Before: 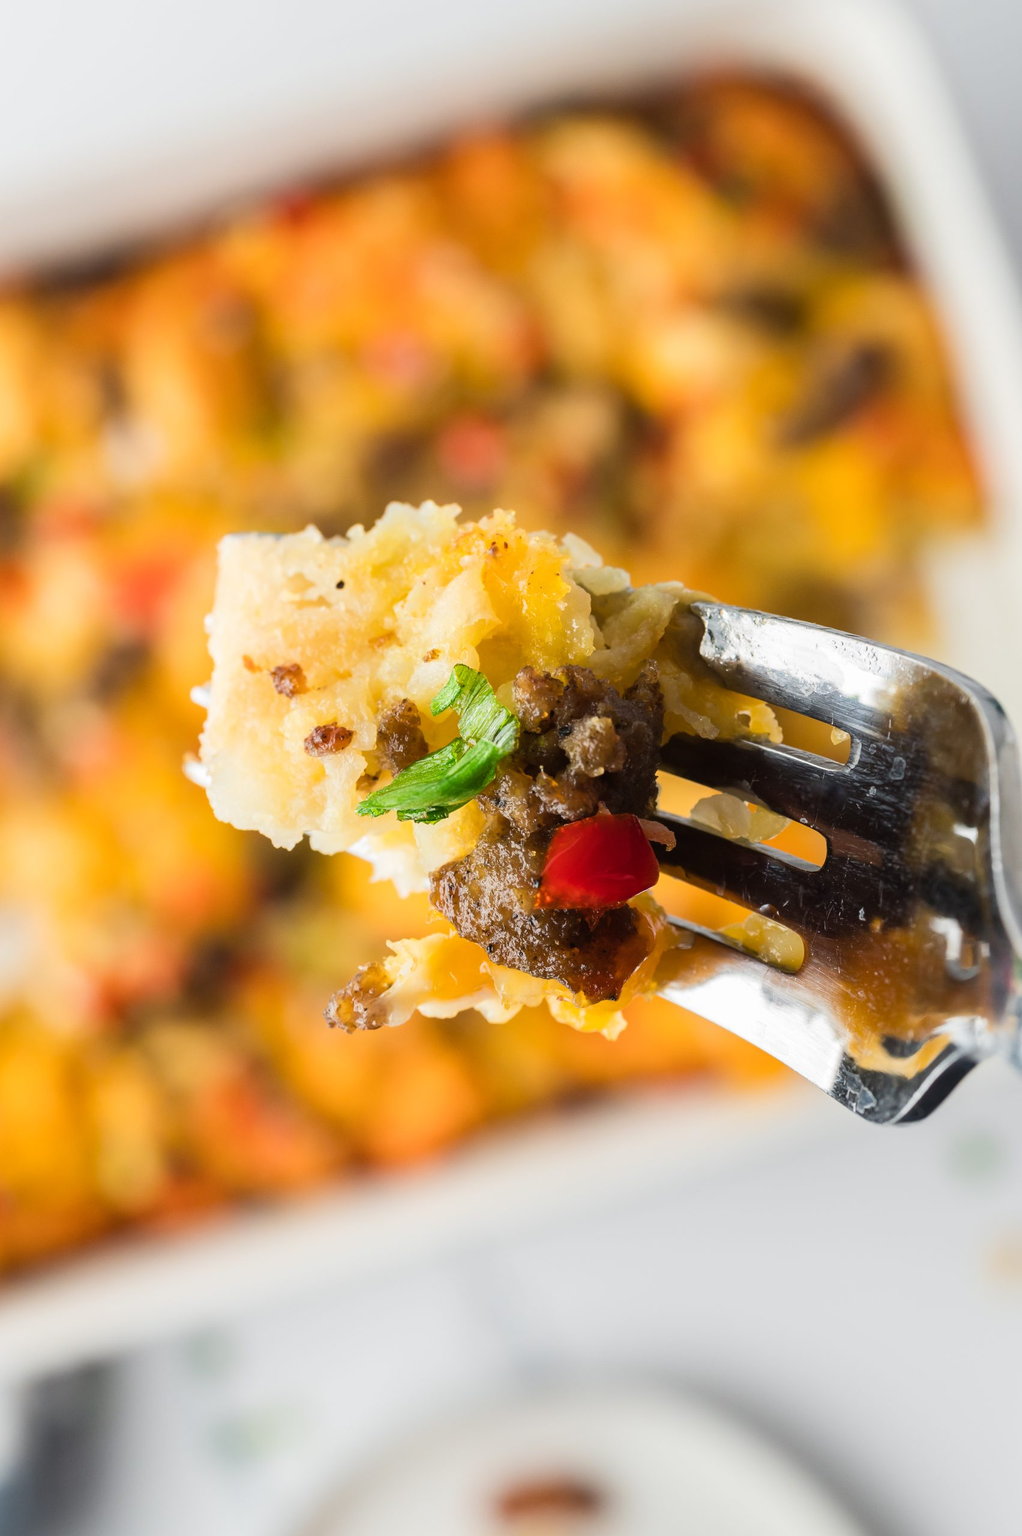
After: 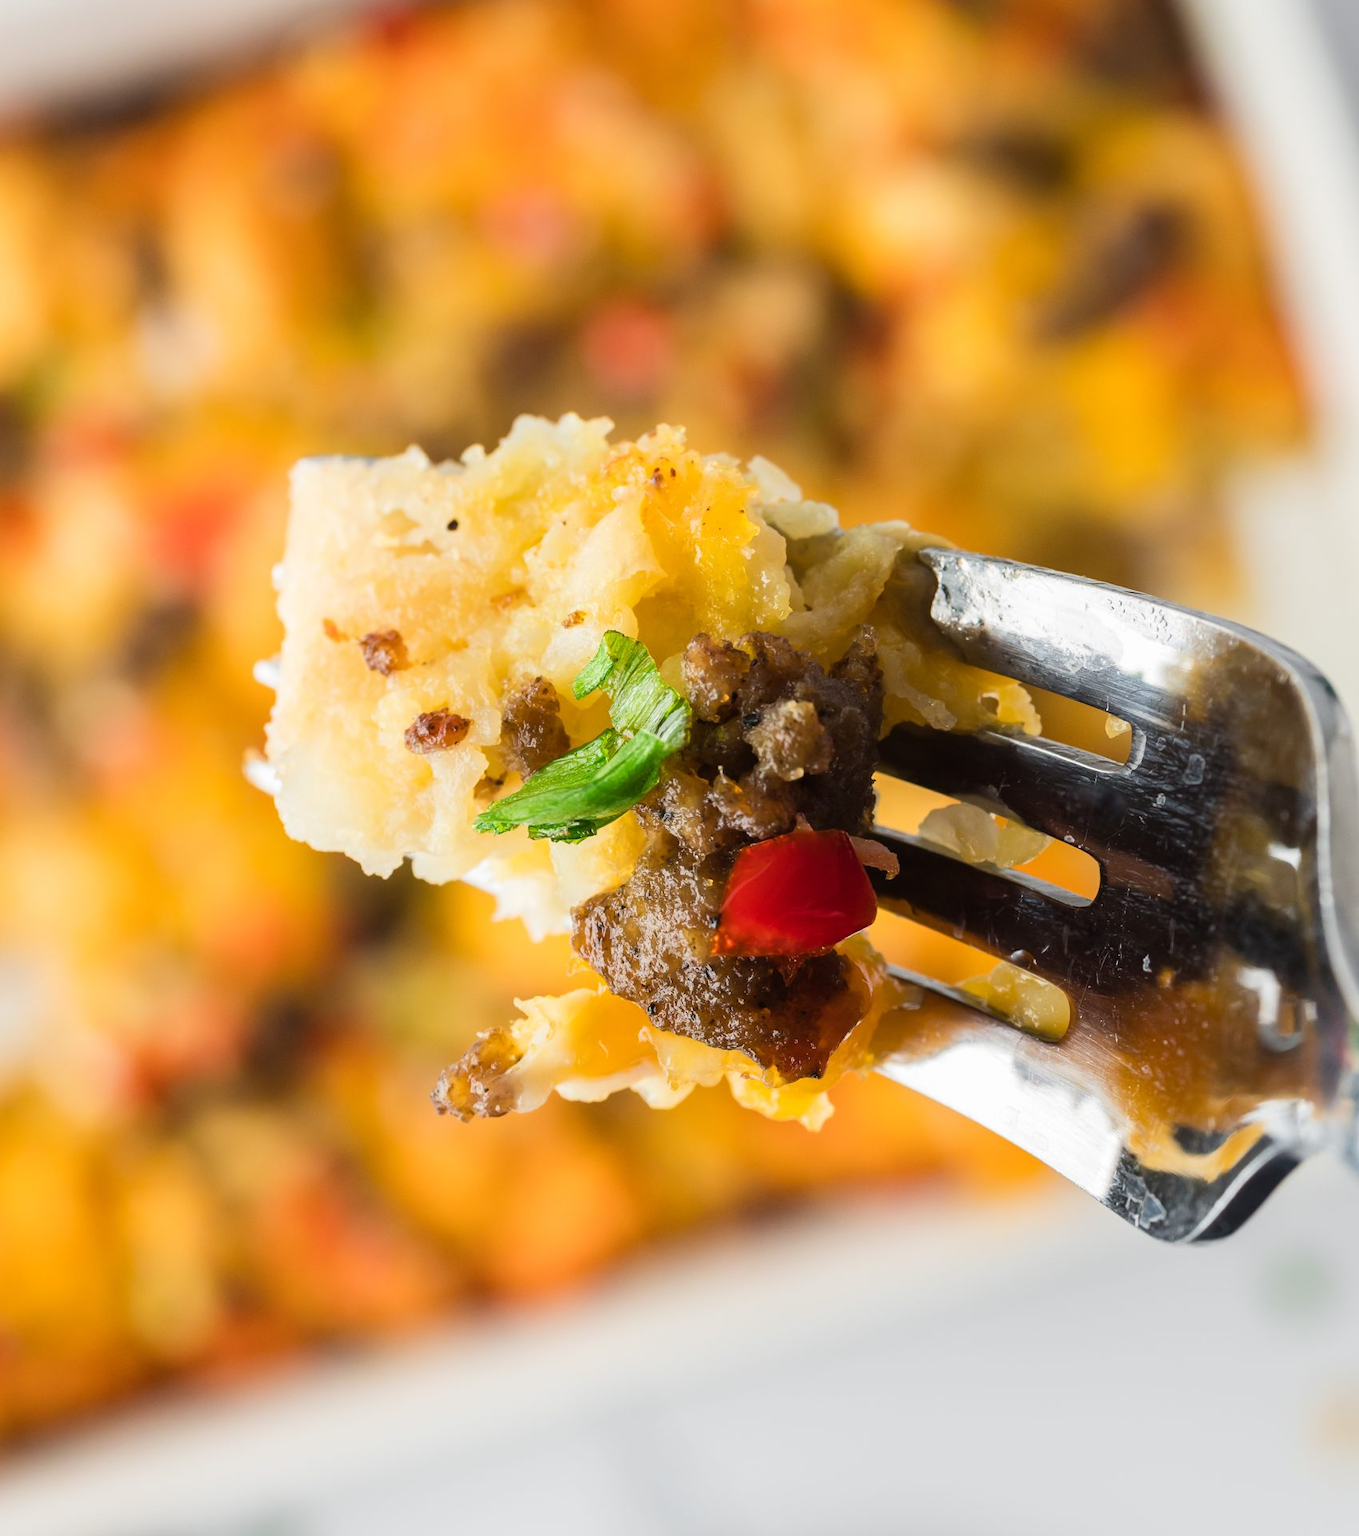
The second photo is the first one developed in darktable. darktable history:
crop and rotate: top 12.417%, bottom 12.425%
